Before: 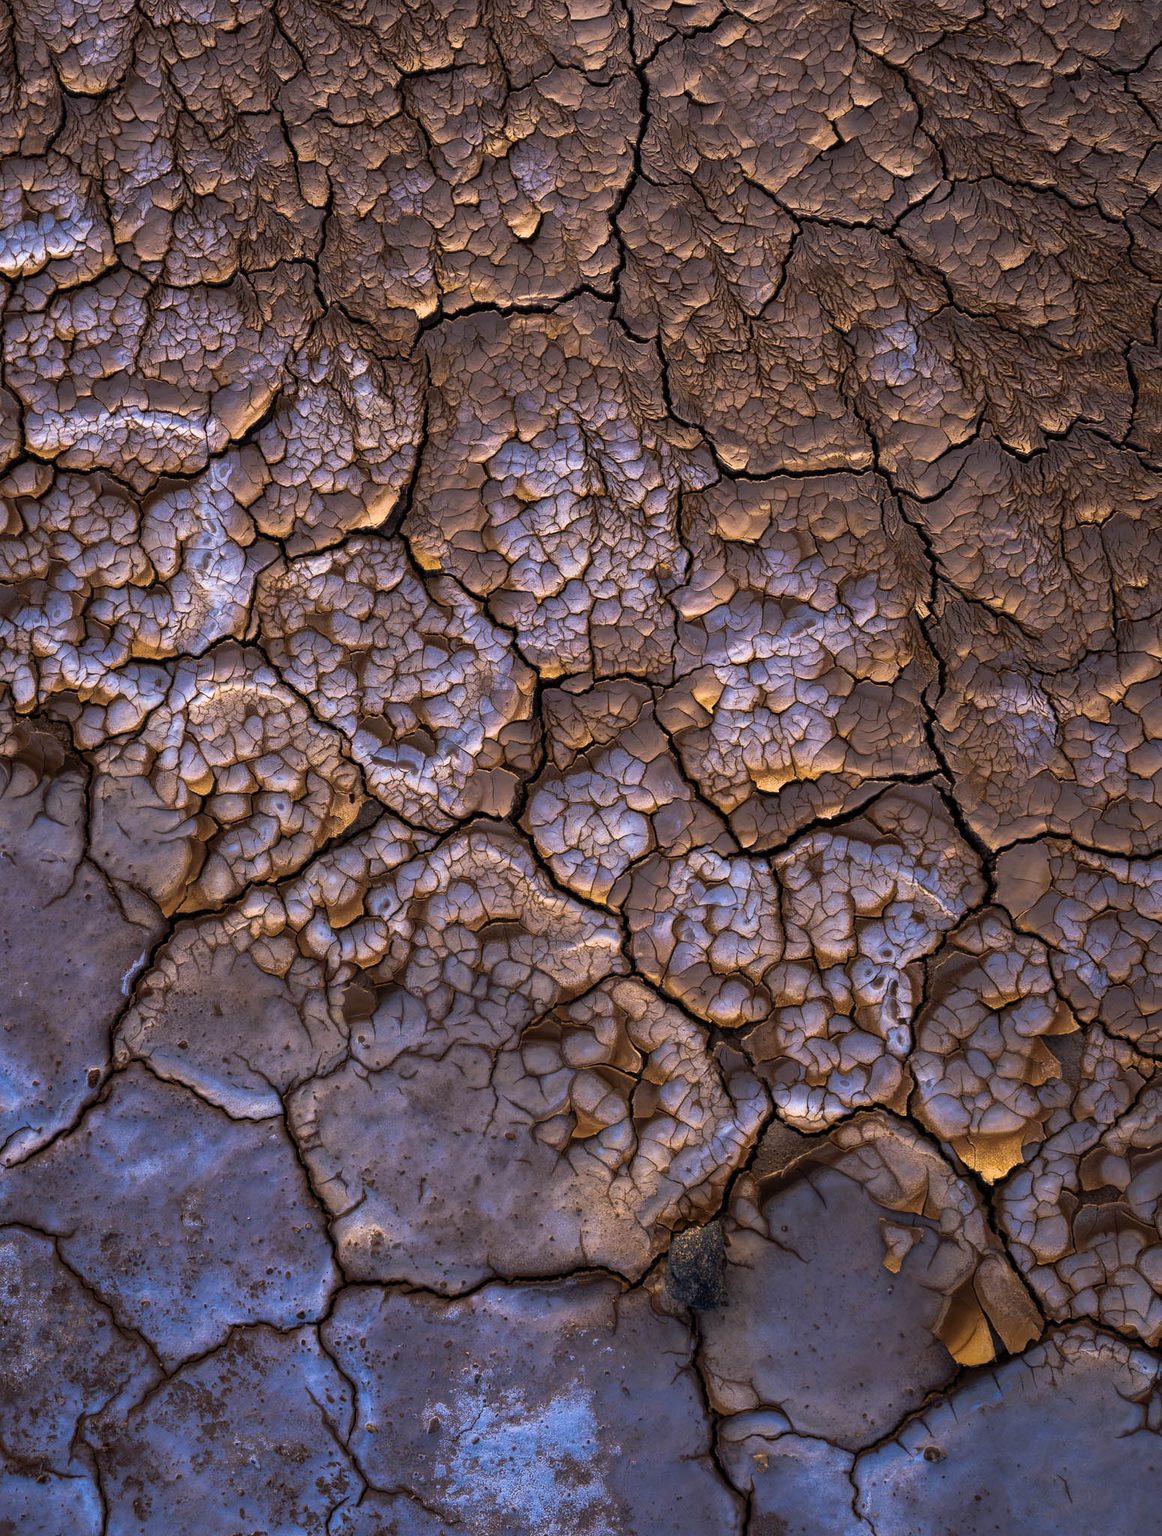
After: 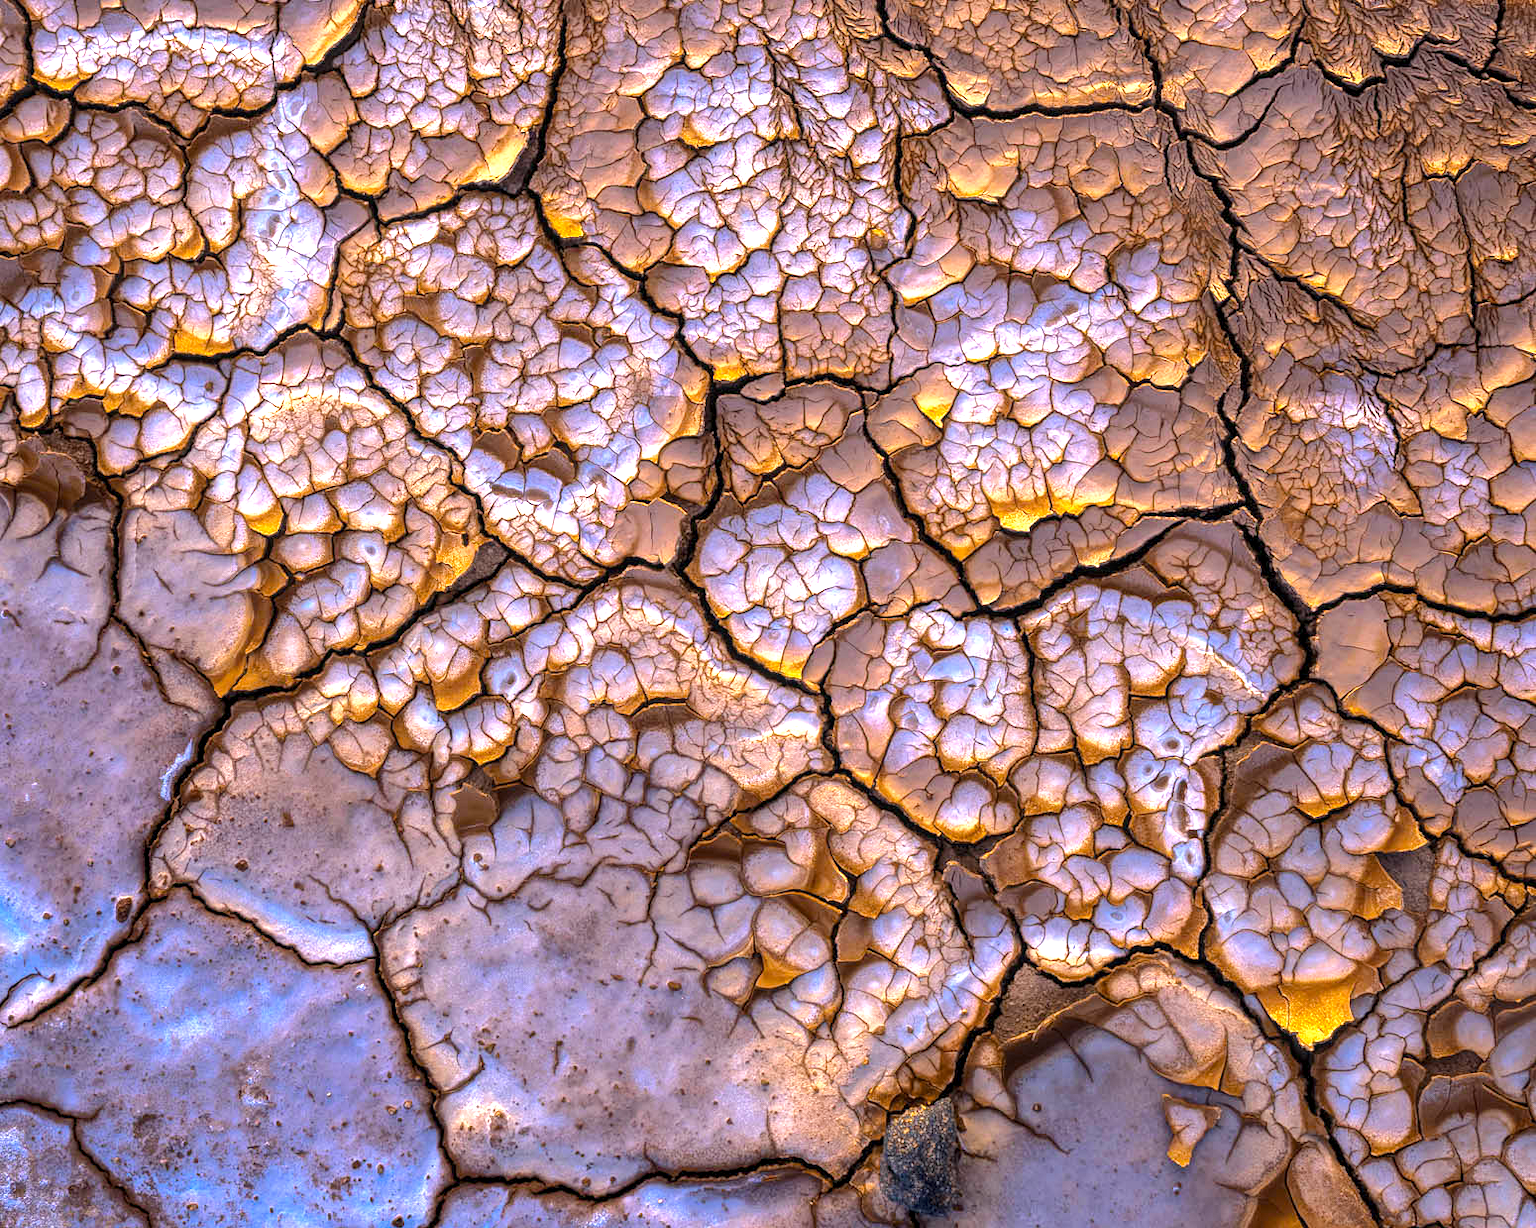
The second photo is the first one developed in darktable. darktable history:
exposure: black level correction 0, exposure 1.199 EV, compensate highlight preservation false
crop and rotate: top 25.413%, bottom 14.014%
local contrast: on, module defaults
color balance rgb: perceptual saturation grading › global saturation 25.664%, perceptual brilliance grading › mid-tones 10.603%, perceptual brilliance grading › shadows 14.562%, global vibrance 20%
